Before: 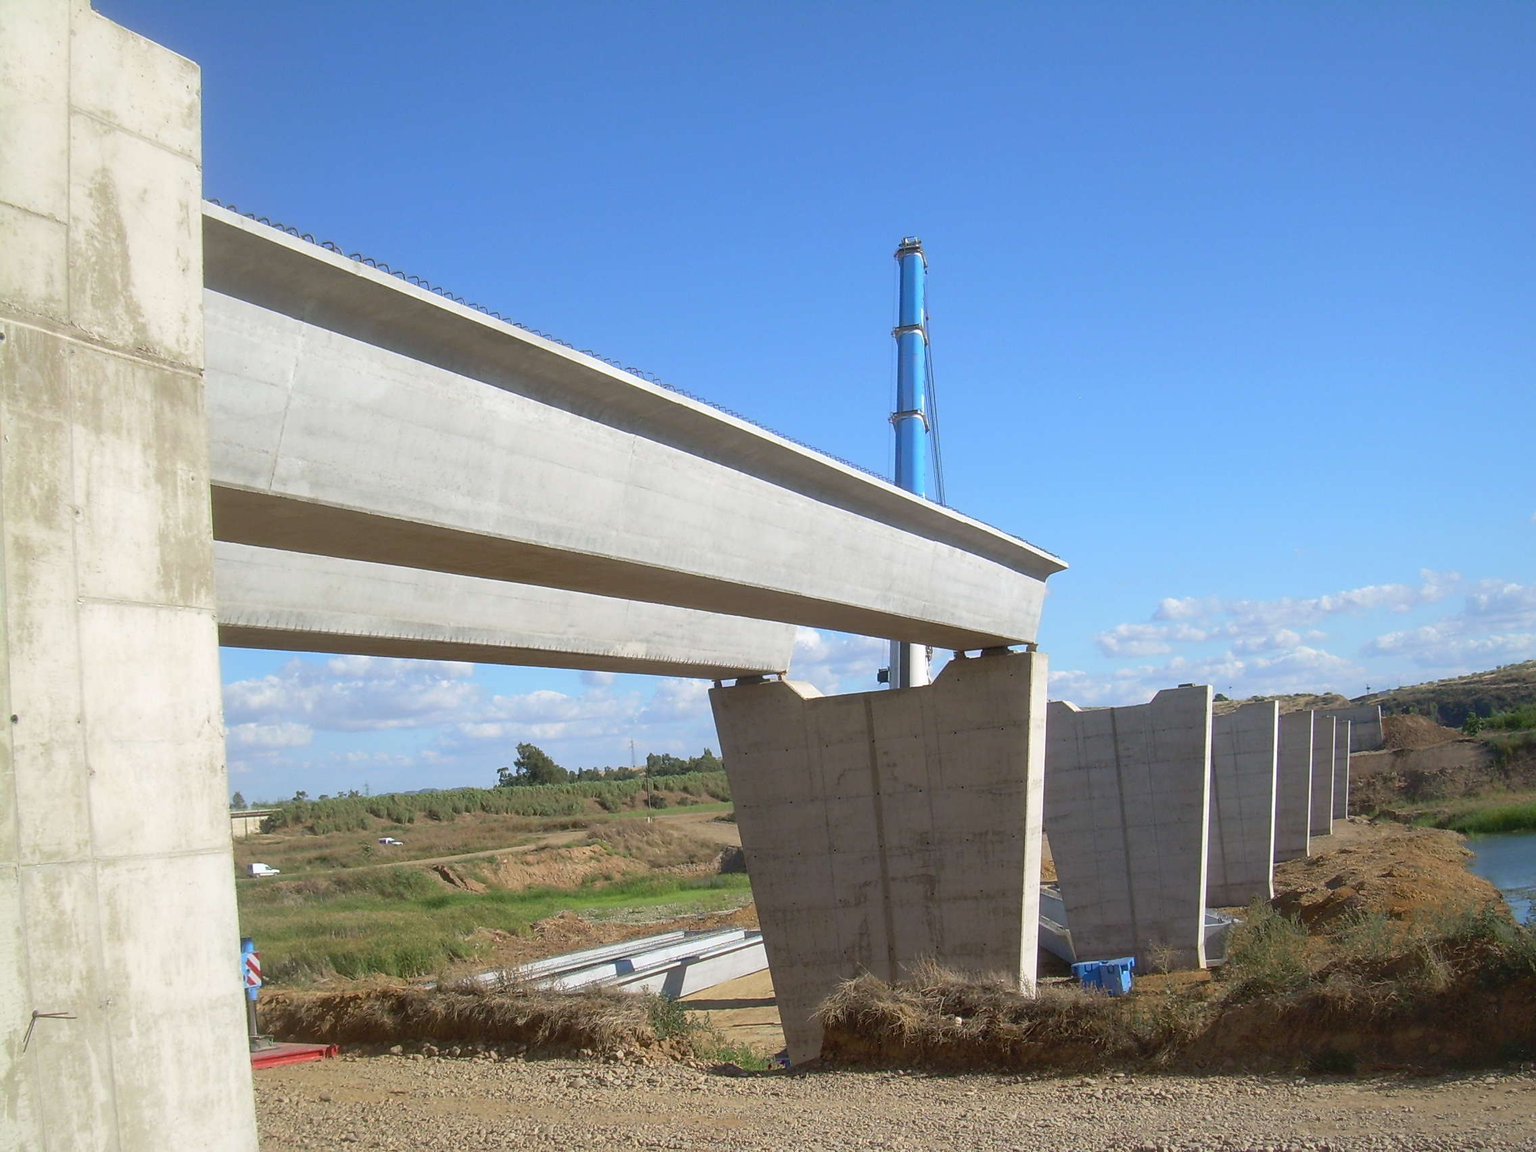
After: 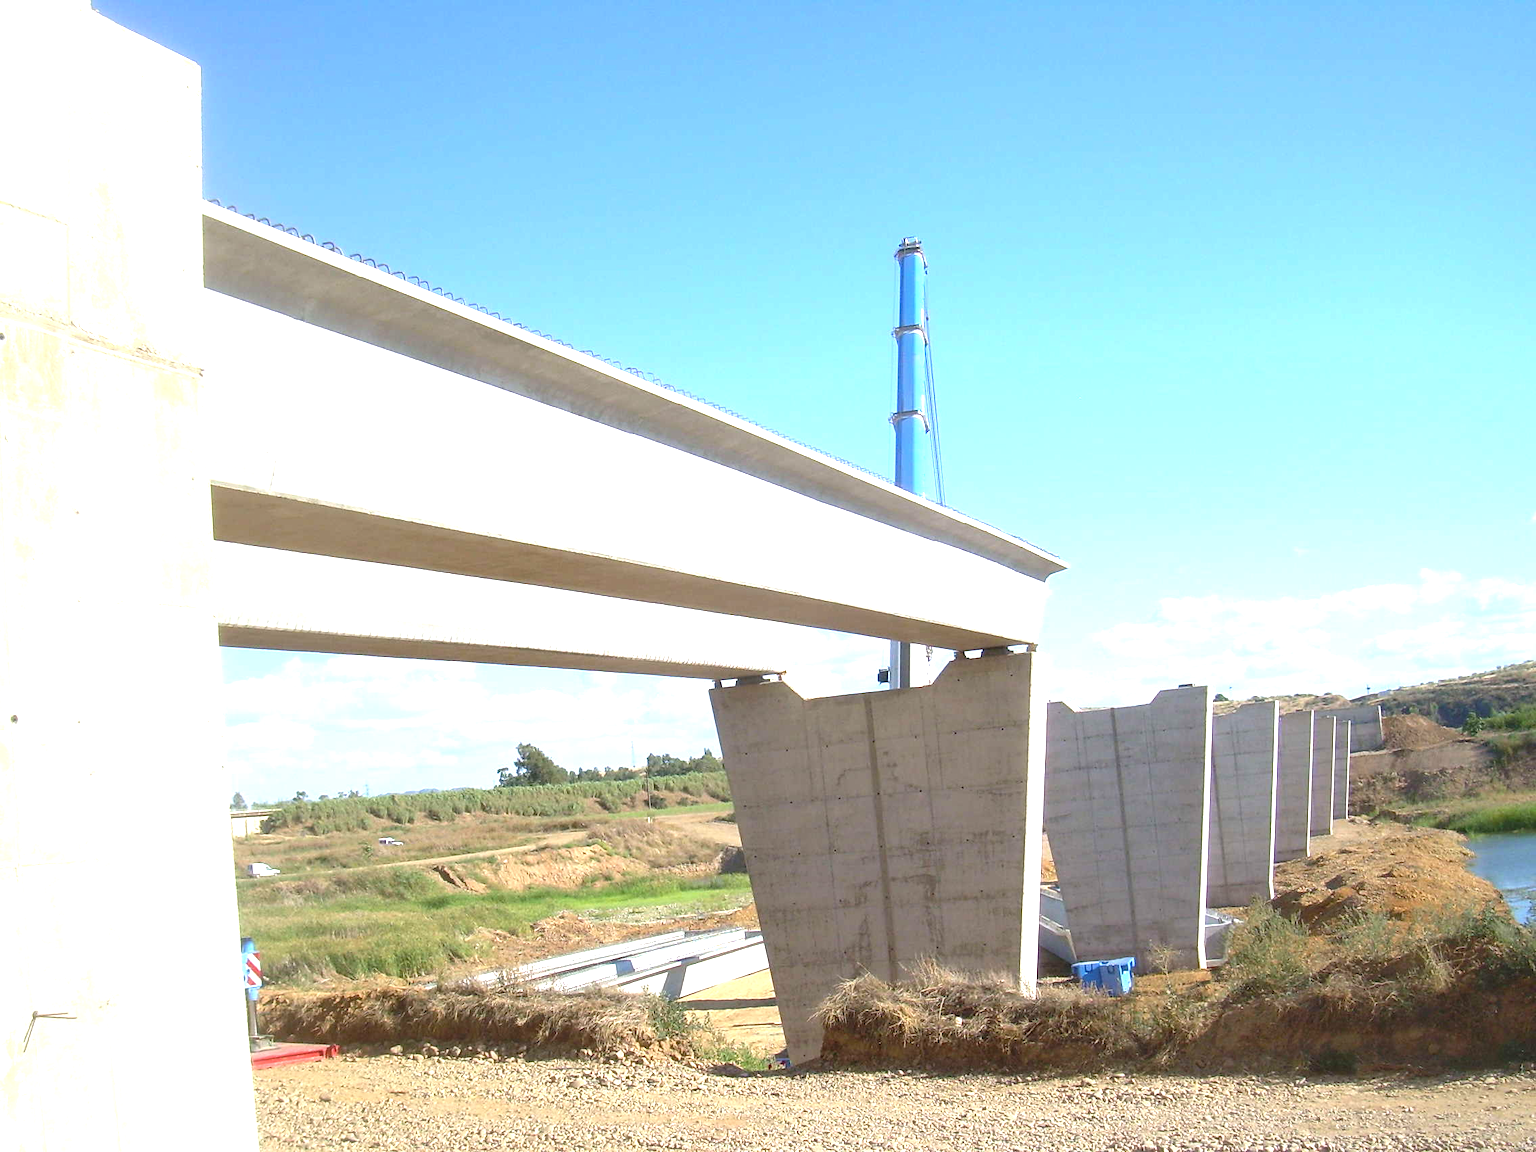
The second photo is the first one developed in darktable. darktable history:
exposure: black level correction 0, exposure 1.3 EV, compensate highlight preservation false
white balance: emerald 1
